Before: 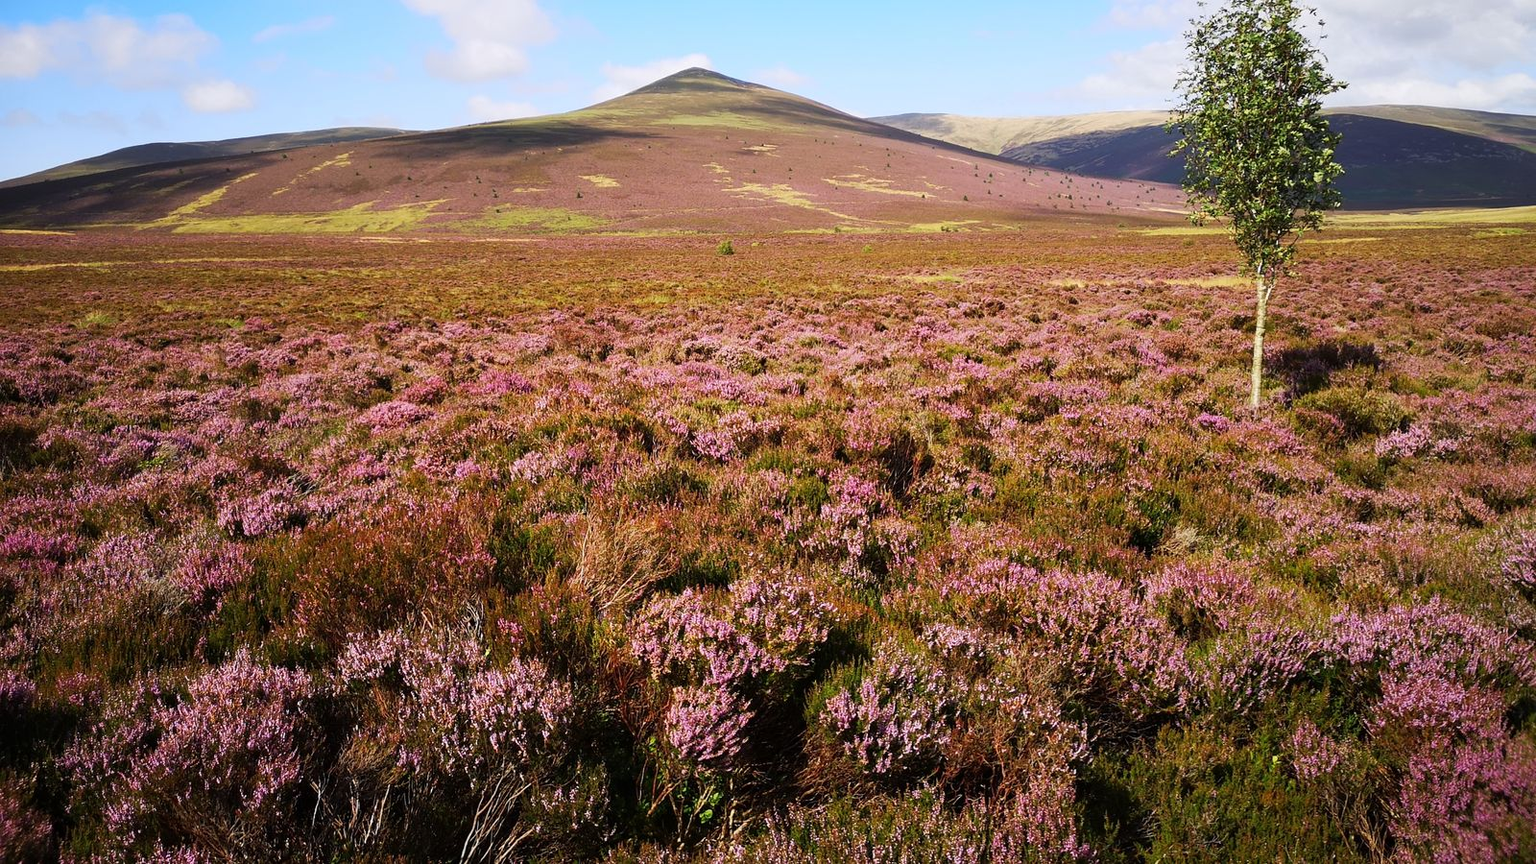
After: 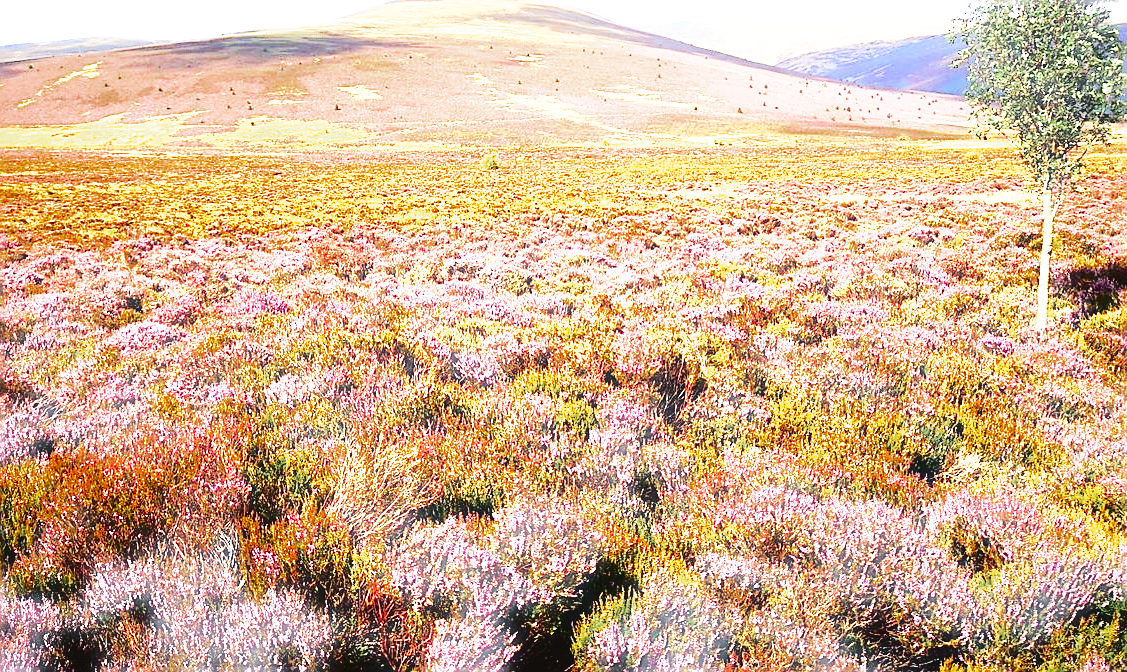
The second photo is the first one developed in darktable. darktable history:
crop and rotate: left 16.637%, top 10.755%, right 12.892%, bottom 14.557%
tone curve: curves: ch0 [(0, 0) (0.003, 0.039) (0.011, 0.042) (0.025, 0.048) (0.044, 0.058) (0.069, 0.071) (0.1, 0.089) (0.136, 0.114) (0.177, 0.146) (0.224, 0.199) (0.277, 0.27) (0.335, 0.364) (0.399, 0.47) (0.468, 0.566) (0.543, 0.643) (0.623, 0.73) (0.709, 0.8) (0.801, 0.863) (0.898, 0.925) (1, 1)], color space Lab, independent channels, preserve colors none
sharpen: on, module defaults
haze removal: strength -0.111, compatibility mode true
exposure: black level correction 0.001, exposure 1.042 EV, compensate highlight preservation false
contrast brightness saturation: contrast 0.037, saturation 0.151
color zones: curves: ch0 [(0.11, 0.396) (0.195, 0.36) (0.25, 0.5) (0.303, 0.412) (0.357, 0.544) (0.75, 0.5) (0.967, 0.328)]; ch1 [(0, 0.468) (0.112, 0.512) (0.202, 0.6) (0.25, 0.5) (0.307, 0.352) (0.357, 0.544) (0.75, 0.5) (0.963, 0.524)]
base curve: curves: ch0 [(0, 0) (0.007, 0.004) (0.027, 0.03) (0.046, 0.07) (0.207, 0.54) (0.442, 0.872) (0.673, 0.972) (1, 1)], preserve colors none
